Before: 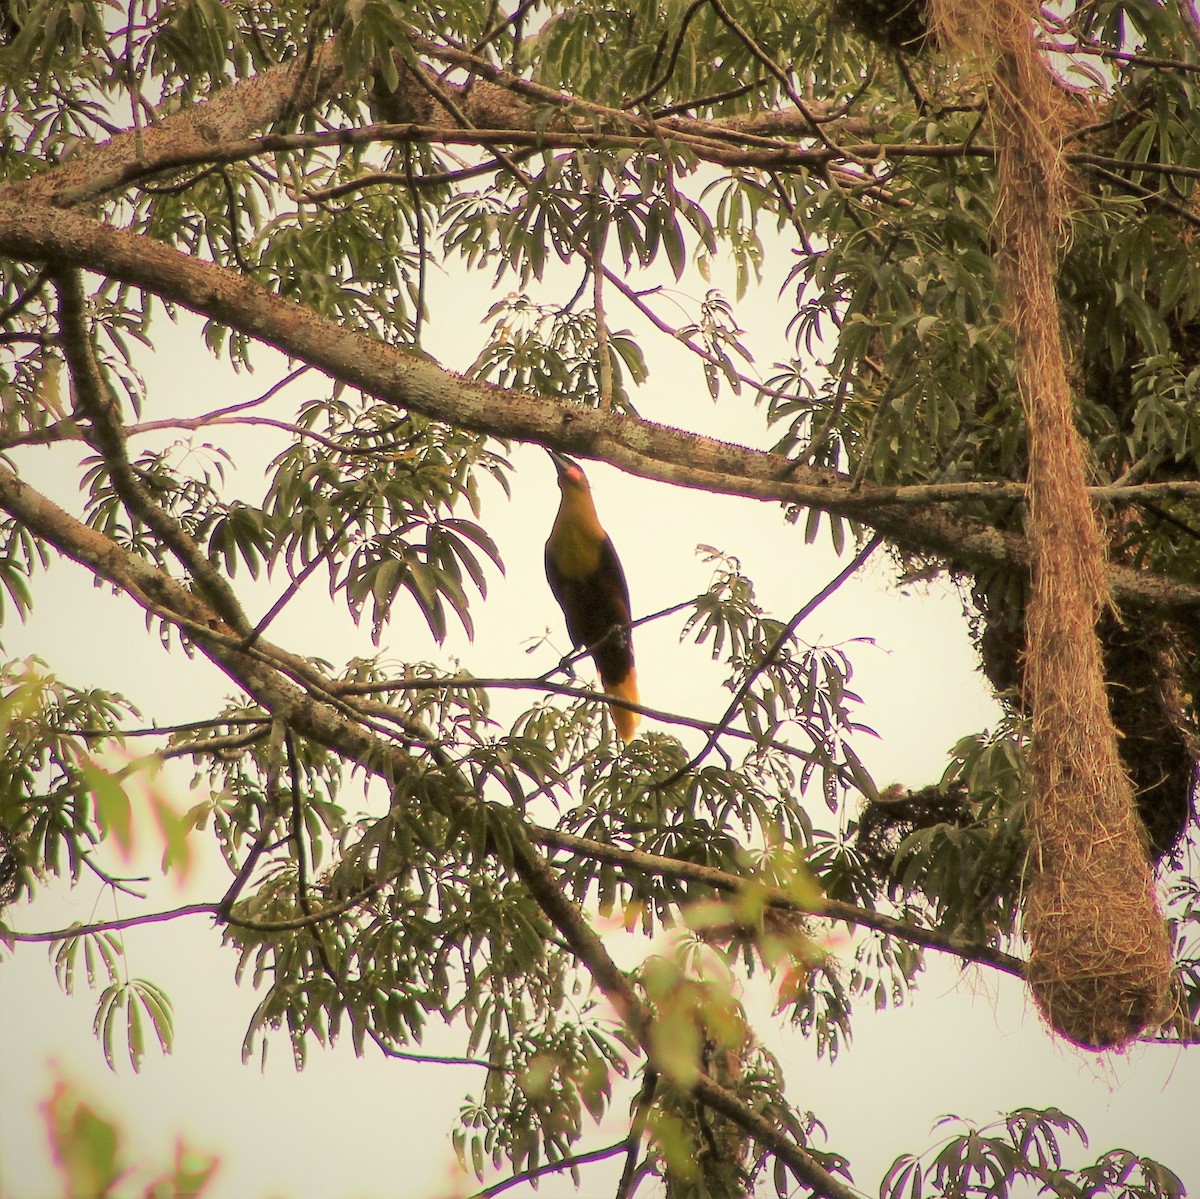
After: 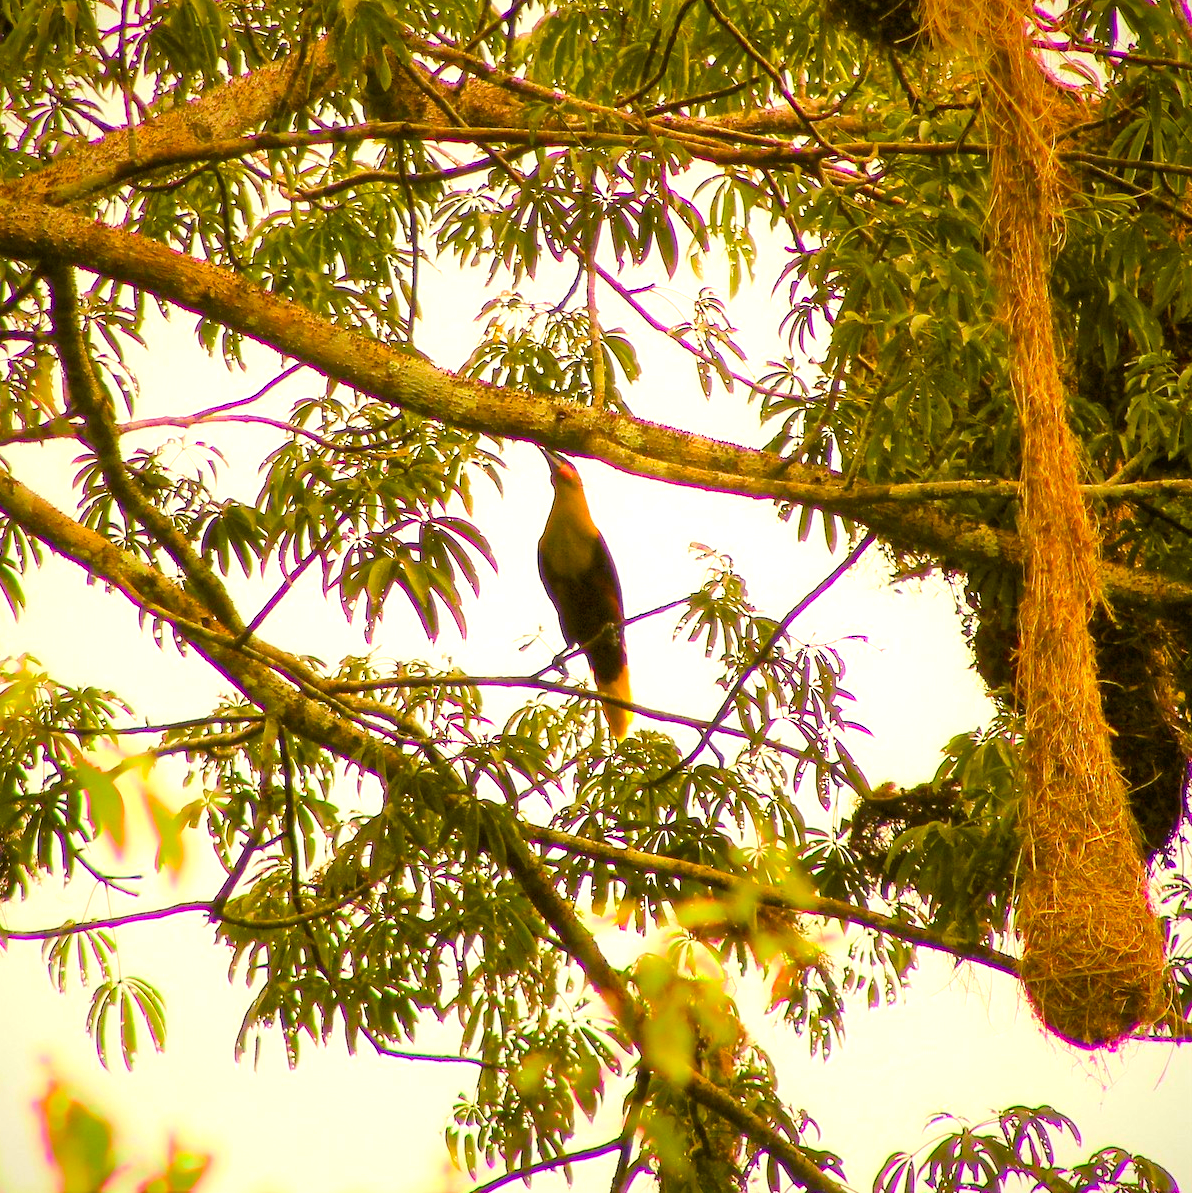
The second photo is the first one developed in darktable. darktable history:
crop and rotate: left 0.614%, top 0.179%, bottom 0.309%
color balance rgb: linear chroma grading › global chroma 25%, perceptual saturation grading › global saturation 45%, perceptual saturation grading › highlights -50%, perceptual saturation grading › shadows 30%, perceptual brilliance grading › global brilliance 18%, global vibrance 40%
tone equalizer: on, module defaults
